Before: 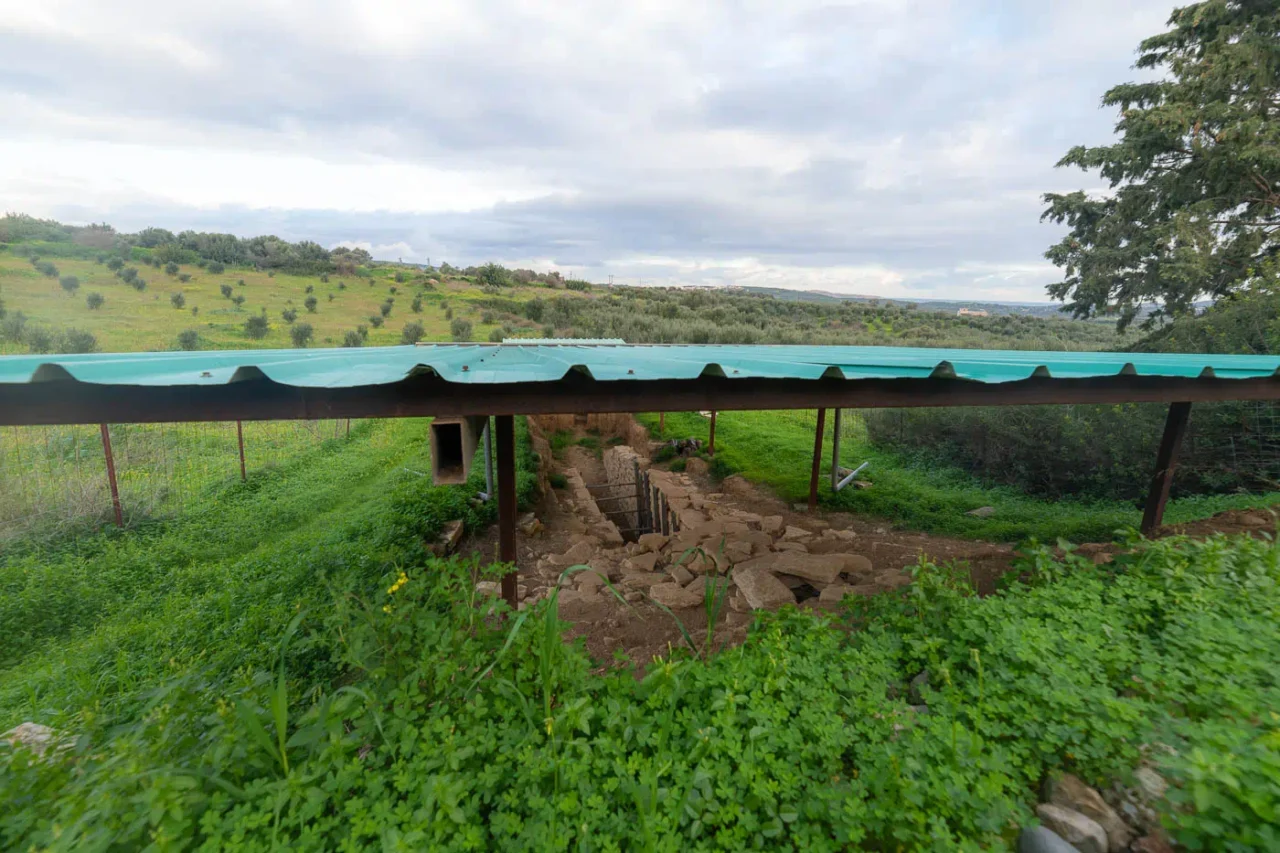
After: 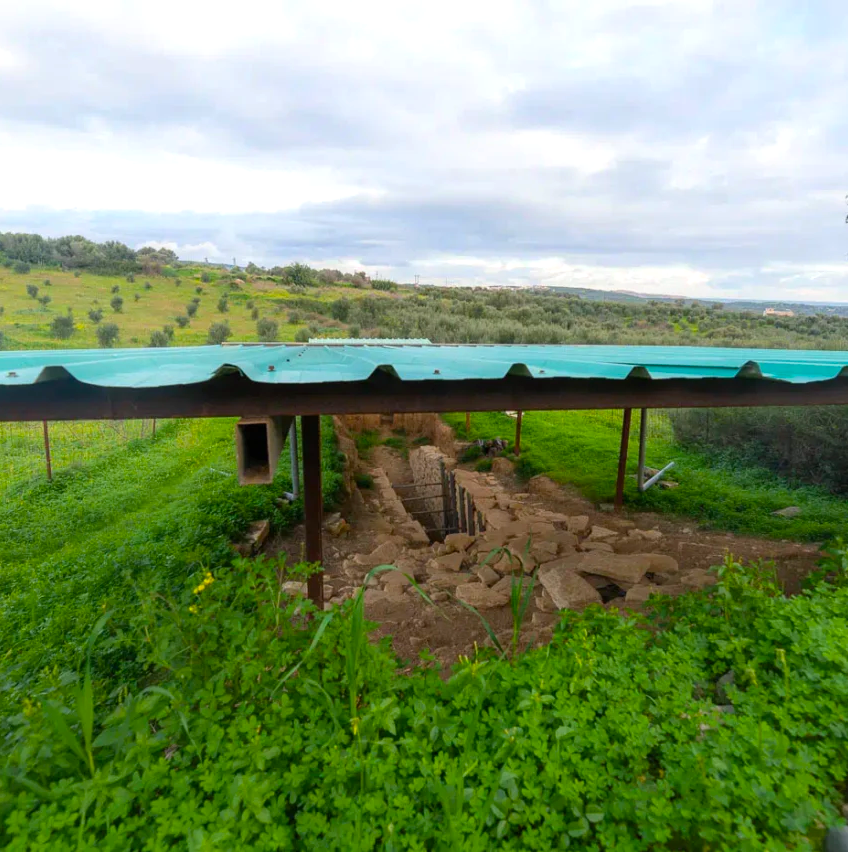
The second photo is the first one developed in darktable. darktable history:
crop and rotate: left 15.201%, right 18.526%
exposure: exposure 0.202 EV, compensate exposure bias true, compensate highlight preservation false
color balance rgb: perceptual saturation grading › global saturation 25.317%
